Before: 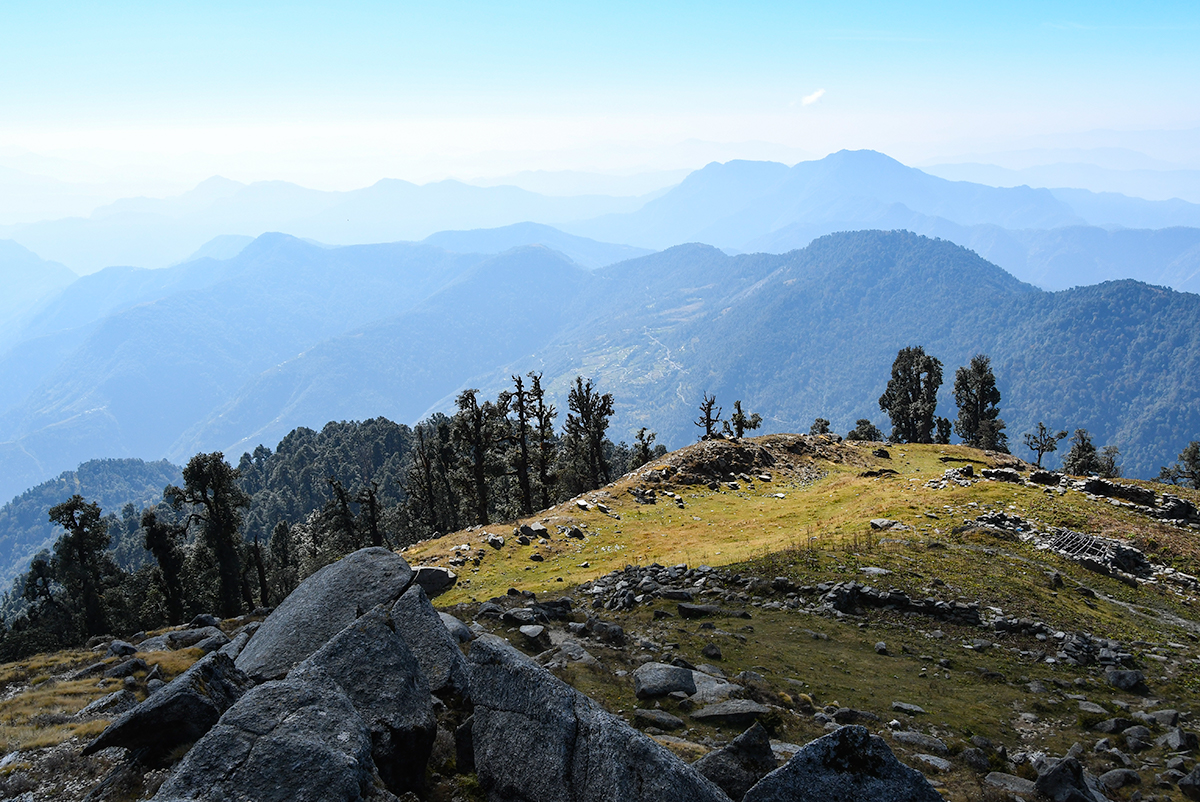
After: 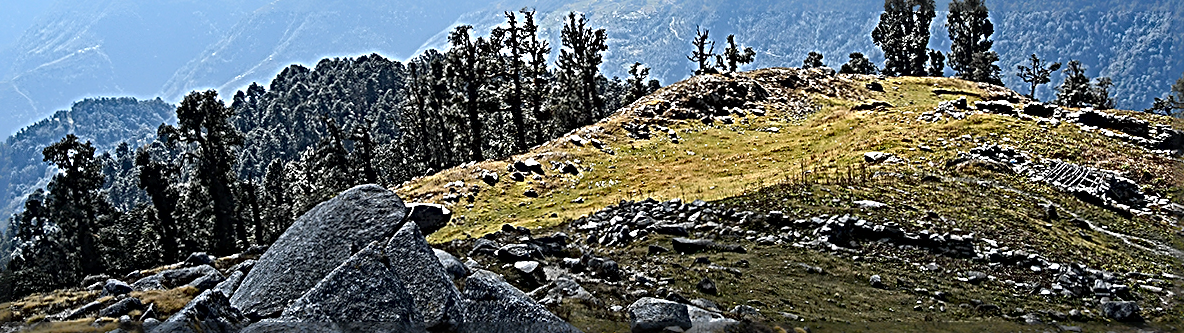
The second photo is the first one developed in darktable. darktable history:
sharpen: radius 4.001, amount 2
local contrast: mode bilateral grid, contrast 20, coarseness 50, detail 130%, midtone range 0.2
crop: top 45.551%, bottom 12.262%
rotate and perspective: rotation -0.45°, automatic cropping original format, crop left 0.008, crop right 0.992, crop top 0.012, crop bottom 0.988
